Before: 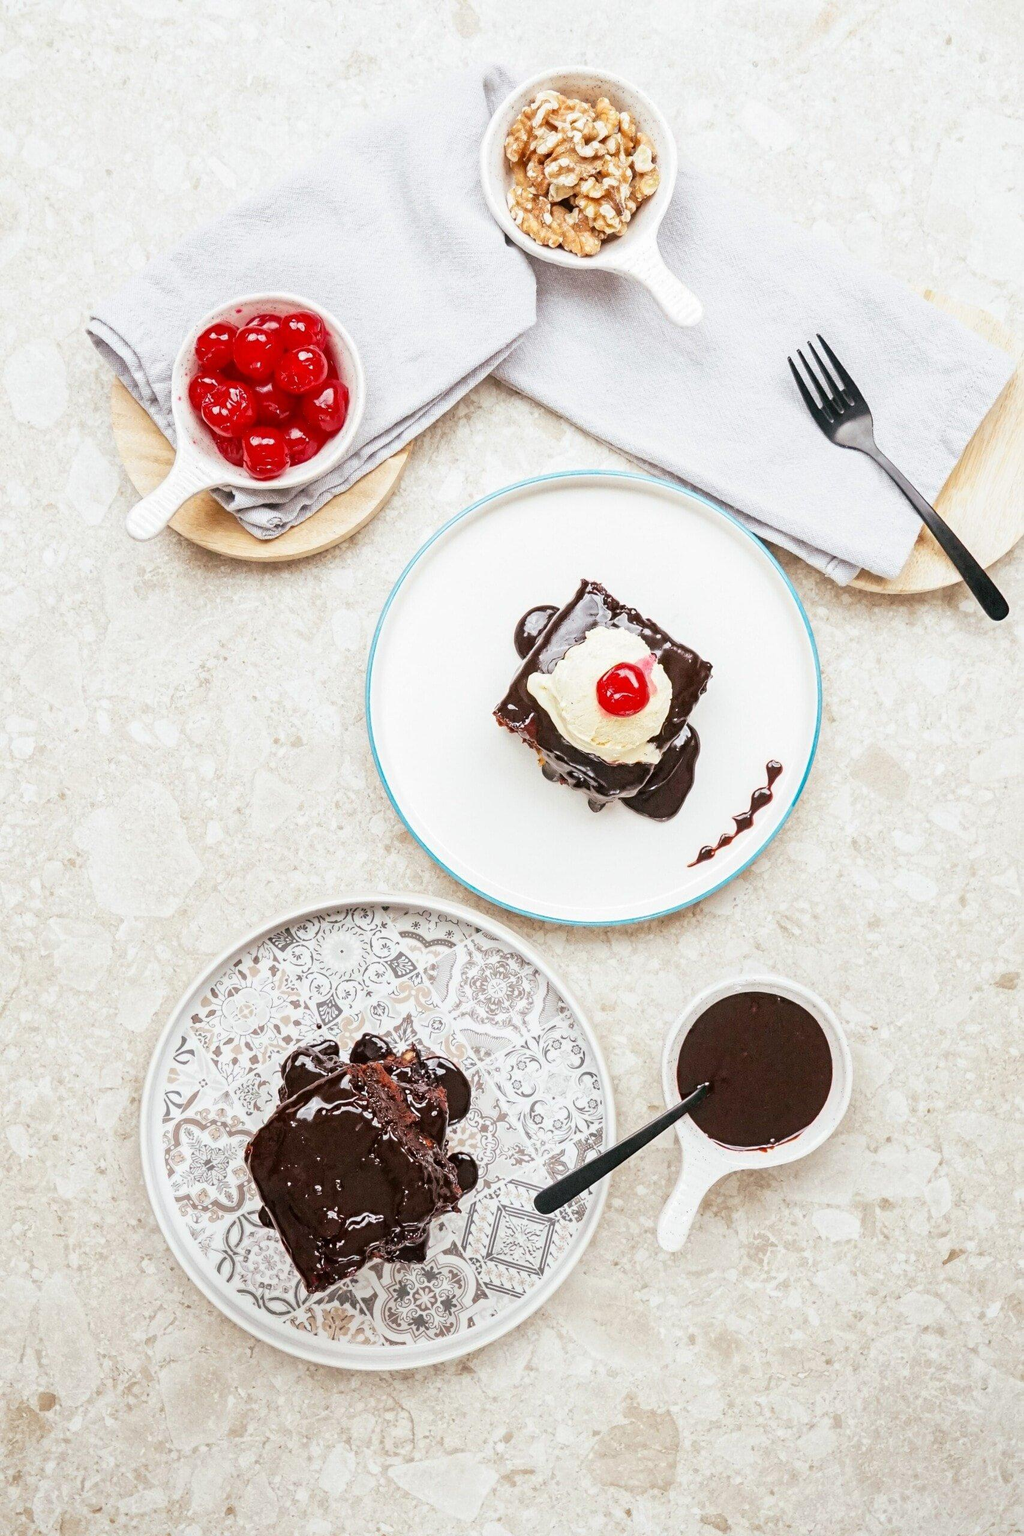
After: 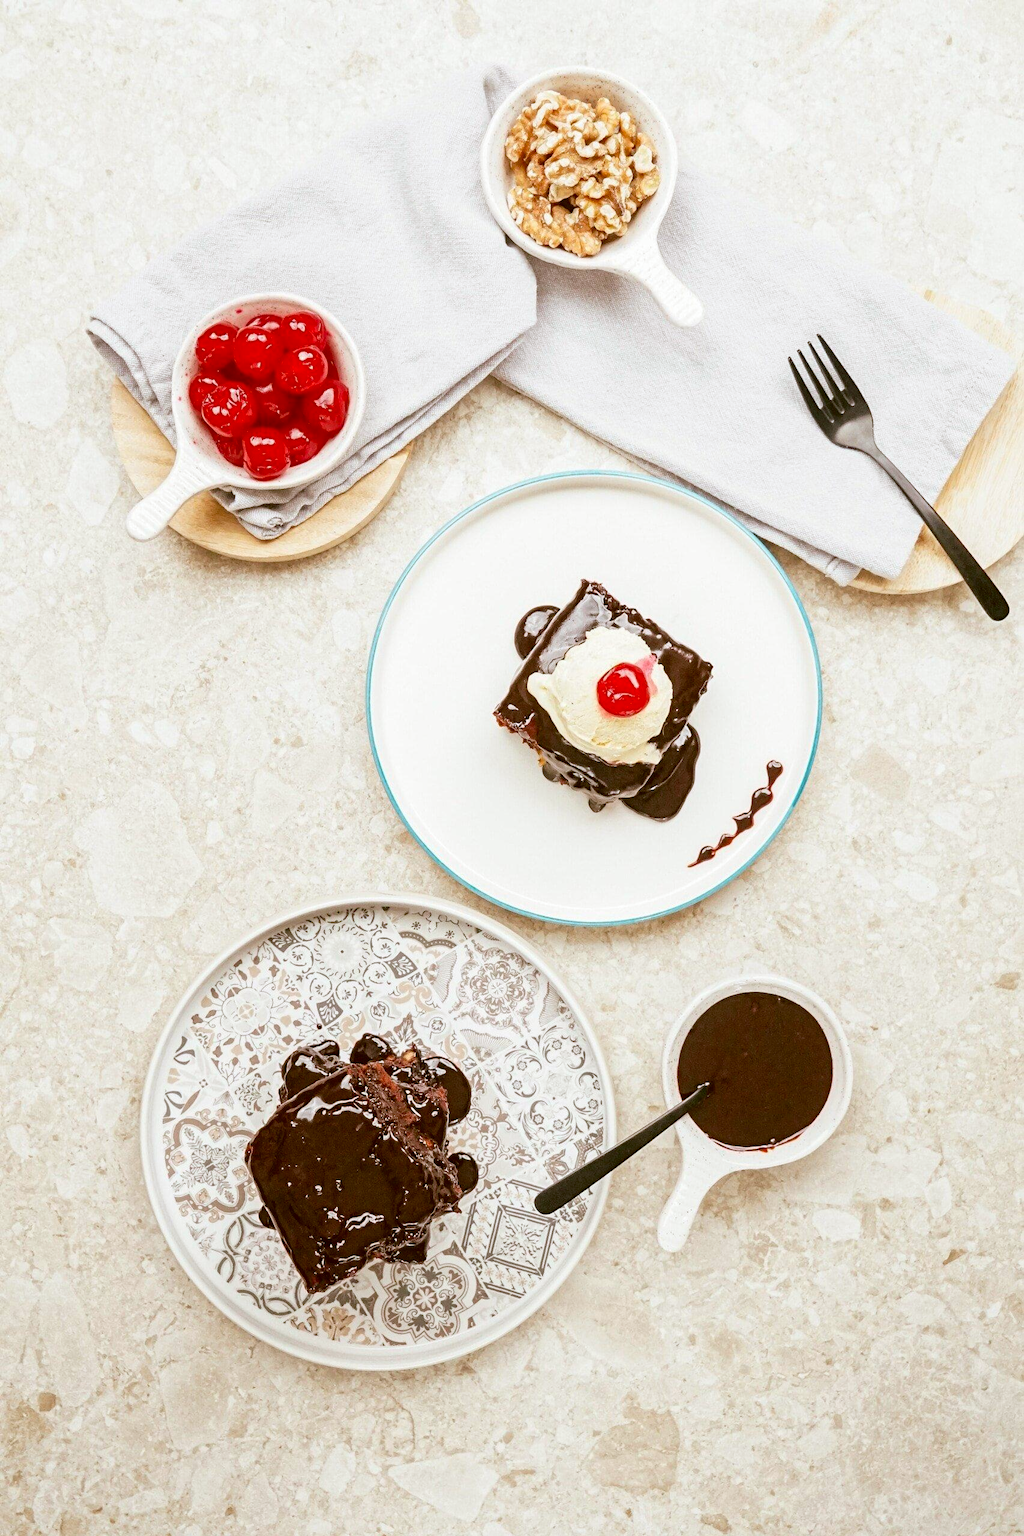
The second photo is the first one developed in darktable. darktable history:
color correction: highlights a* -0.442, highlights b* 0.177, shadows a* 4.77, shadows b* 20.28
